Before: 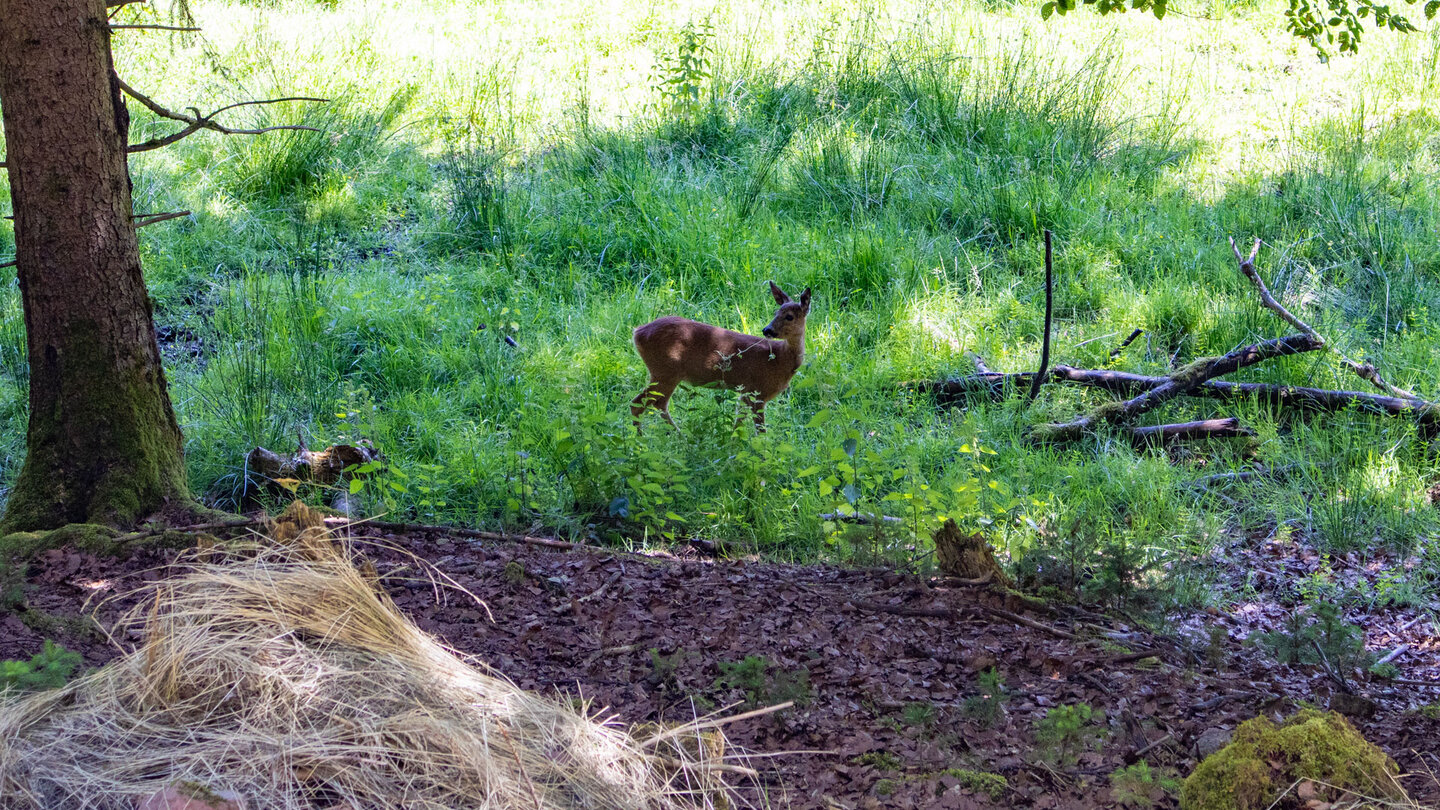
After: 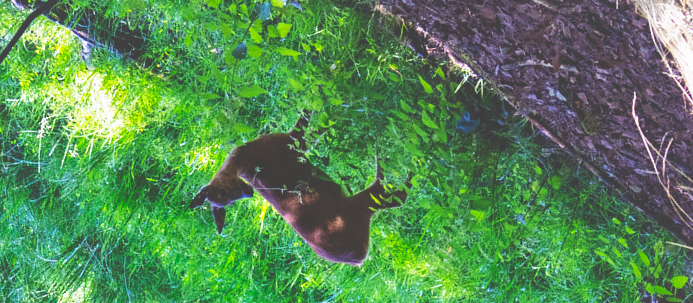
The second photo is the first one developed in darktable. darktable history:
base curve: curves: ch0 [(0, 0.036) (0.007, 0.037) (0.604, 0.887) (1, 1)], preserve colors none
crop and rotate: angle 147.77°, left 9.163%, top 15.633%, right 4.419%, bottom 17.065%
shadows and highlights: on, module defaults
